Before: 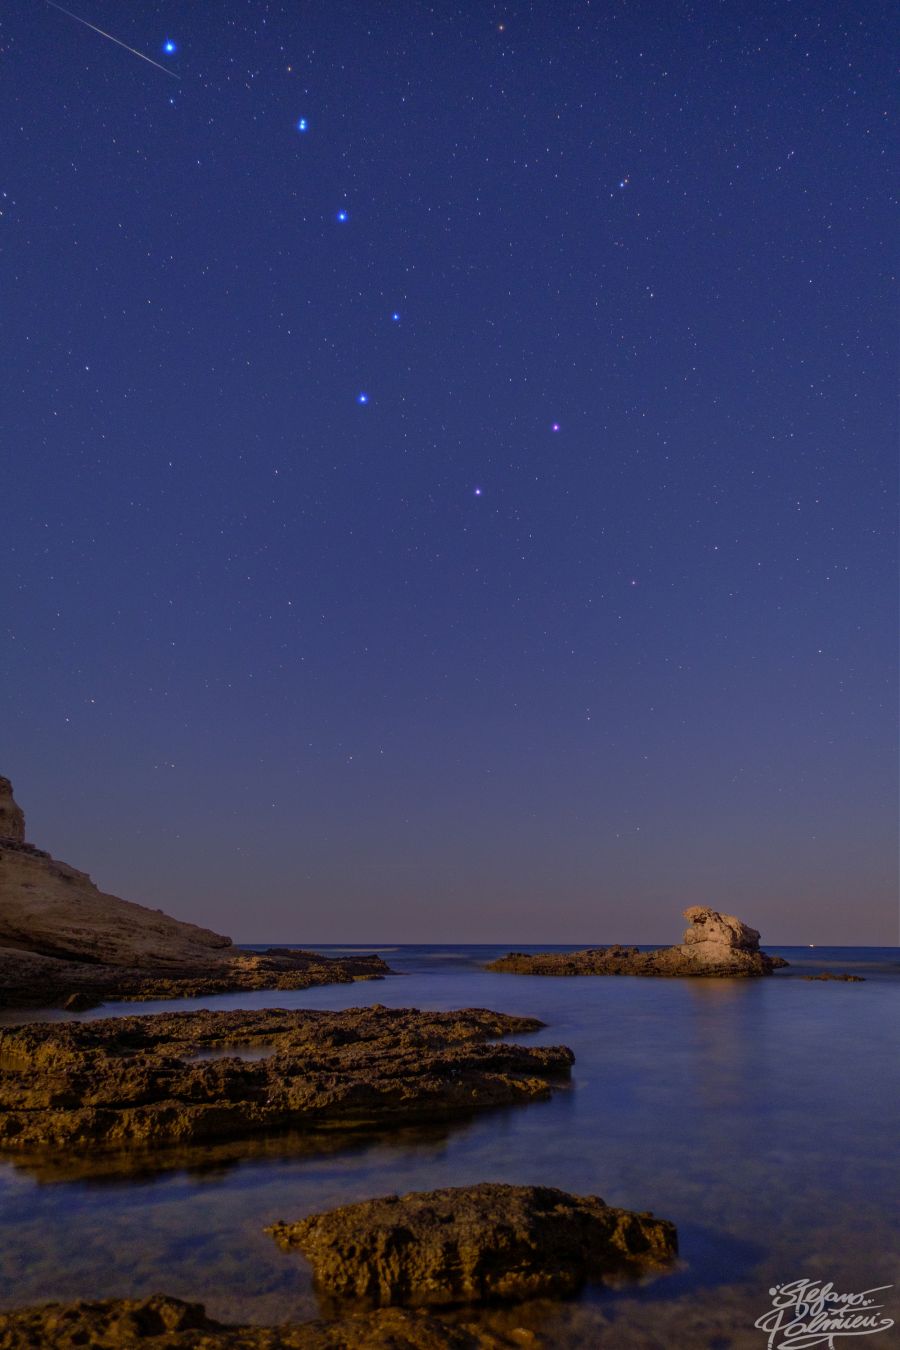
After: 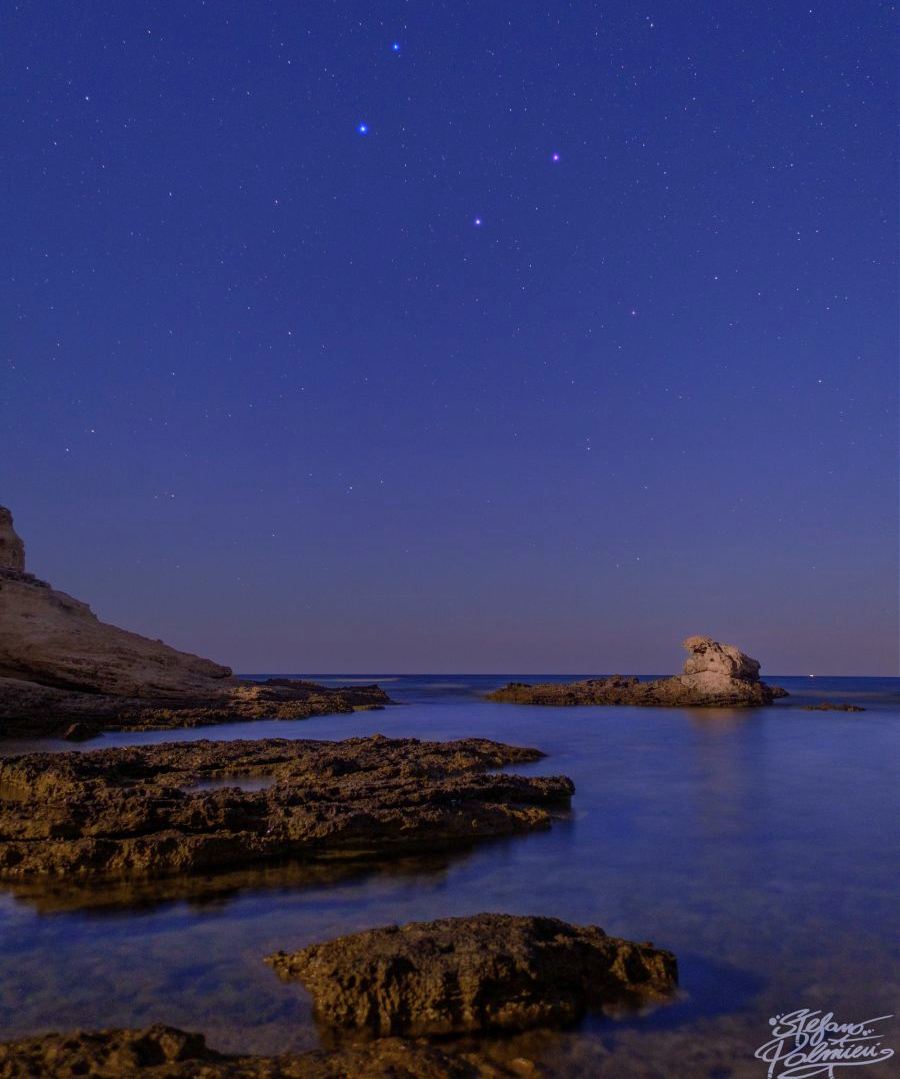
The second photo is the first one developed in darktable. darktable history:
crop and rotate: top 20.058%
color calibration: illuminant as shot in camera, x 0.376, y 0.392, temperature 4204.24 K
